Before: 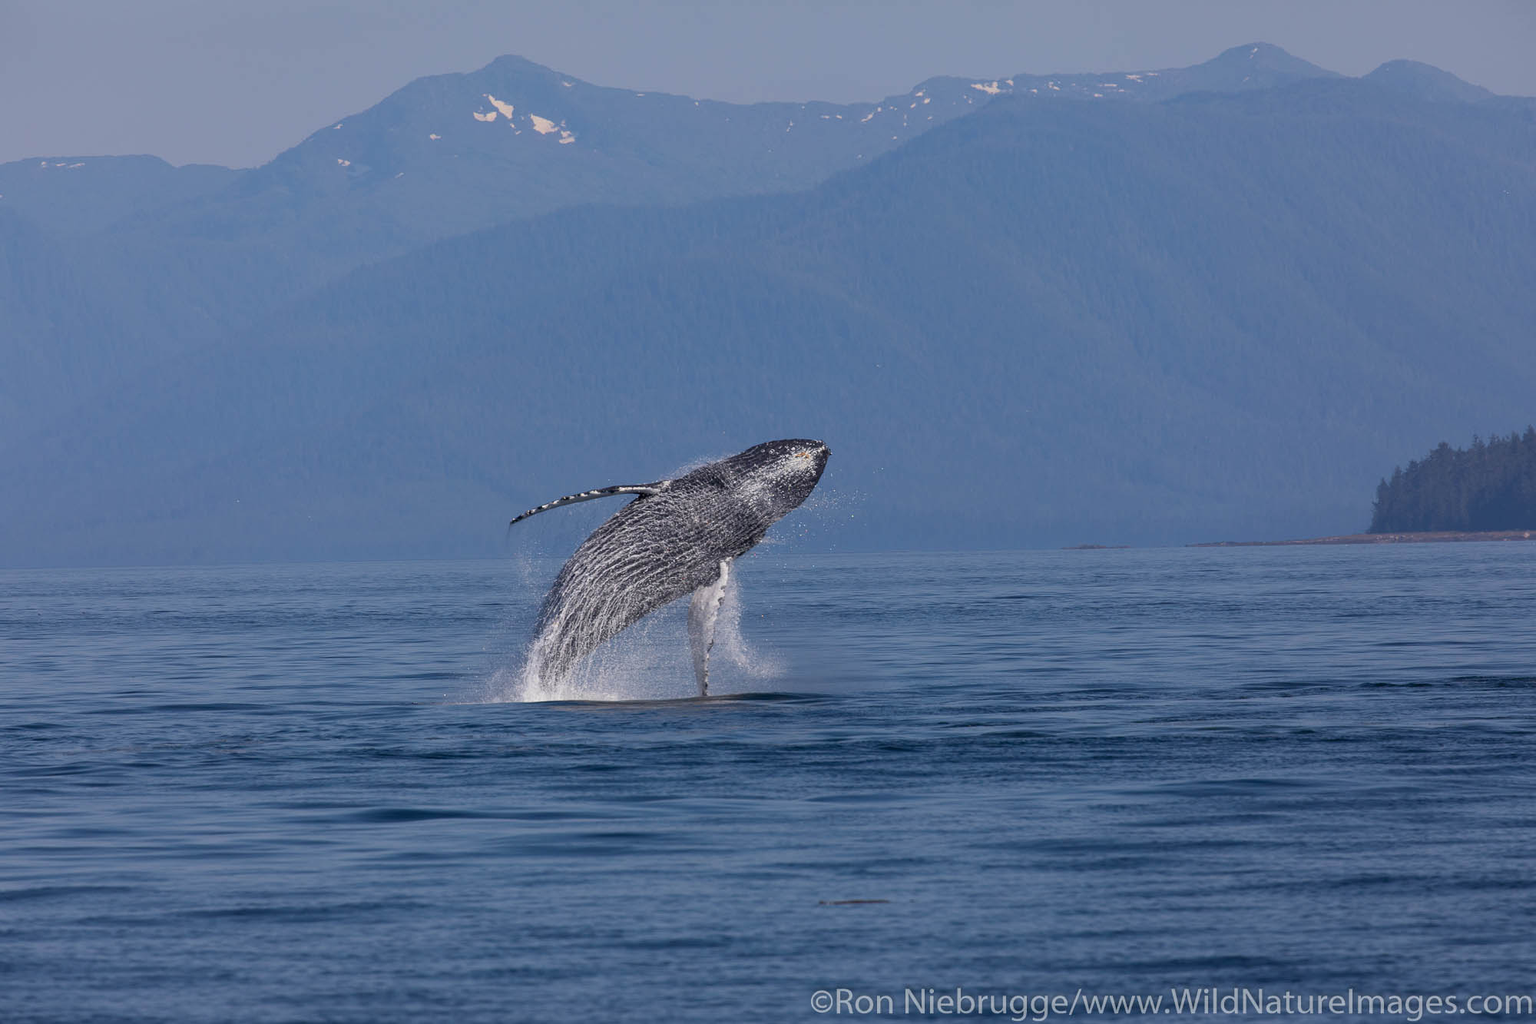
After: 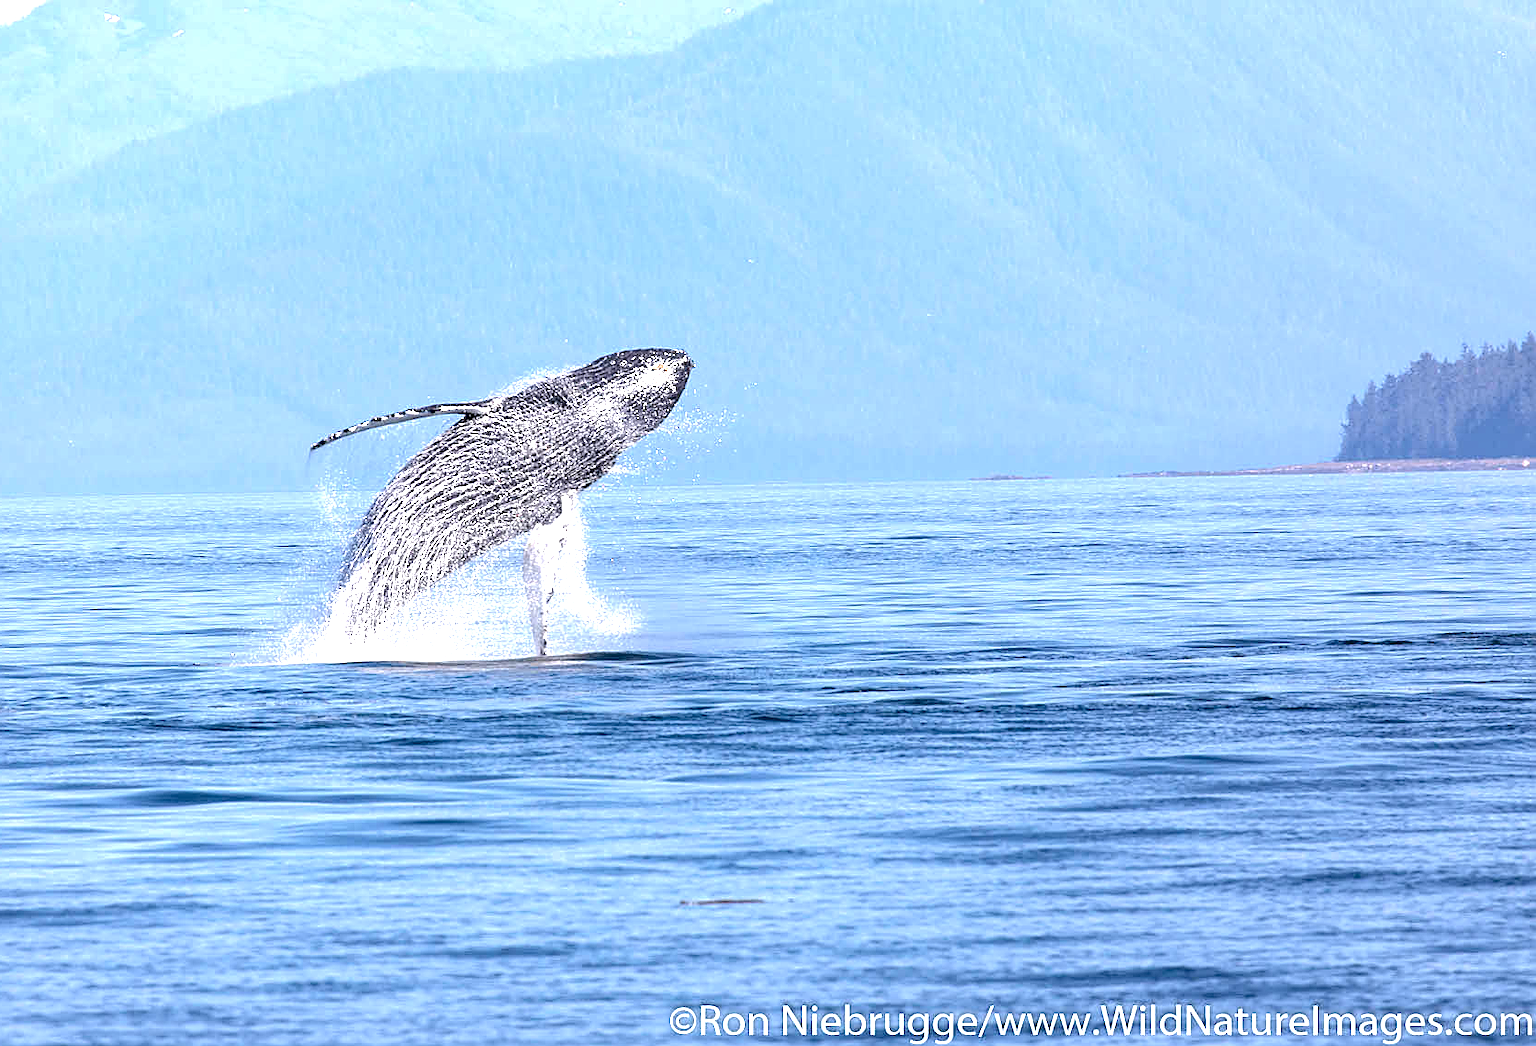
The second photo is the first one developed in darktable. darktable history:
crop: left 16.323%, top 14.419%
tone curve: curves: ch0 [(0, 0) (0.003, 0.005) (0.011, 0.006) (0.025, 0.013) (0.044, 0.027) (0.069, 0.042) (0.1, 0.06) (0.136, 0.085) (0.177, 0.118) (0.224, 0.171) (0.277, 0.239) (0.335, 0.314) (0.399, 0.394) (0.468, 0.473) (0.543, 0.552) (0.623, 0.64) (0.709, 0.718) (0.801, 0.801) (0.898, 0.882) (1, 1)], color space Lab, independent channels, preserve colors none
local contrast: highlights 106%, shadows 102%, detail 132%, midtone range 0.2
exposure: black level correction 0, exposure 1.367 EV, compensate highlight preservation false
tone equalizer: -8 EV -0.737 EV, -7 EV -0.671 EV, -6 EV -0.637 EV, -5 EV -0.407 EV, -3 EV 0.396 EV, -2 EV 0.6 EV, -1 EV 0.698 EV, +0 EV 0.768 EV
sharpen: on, module defaults
